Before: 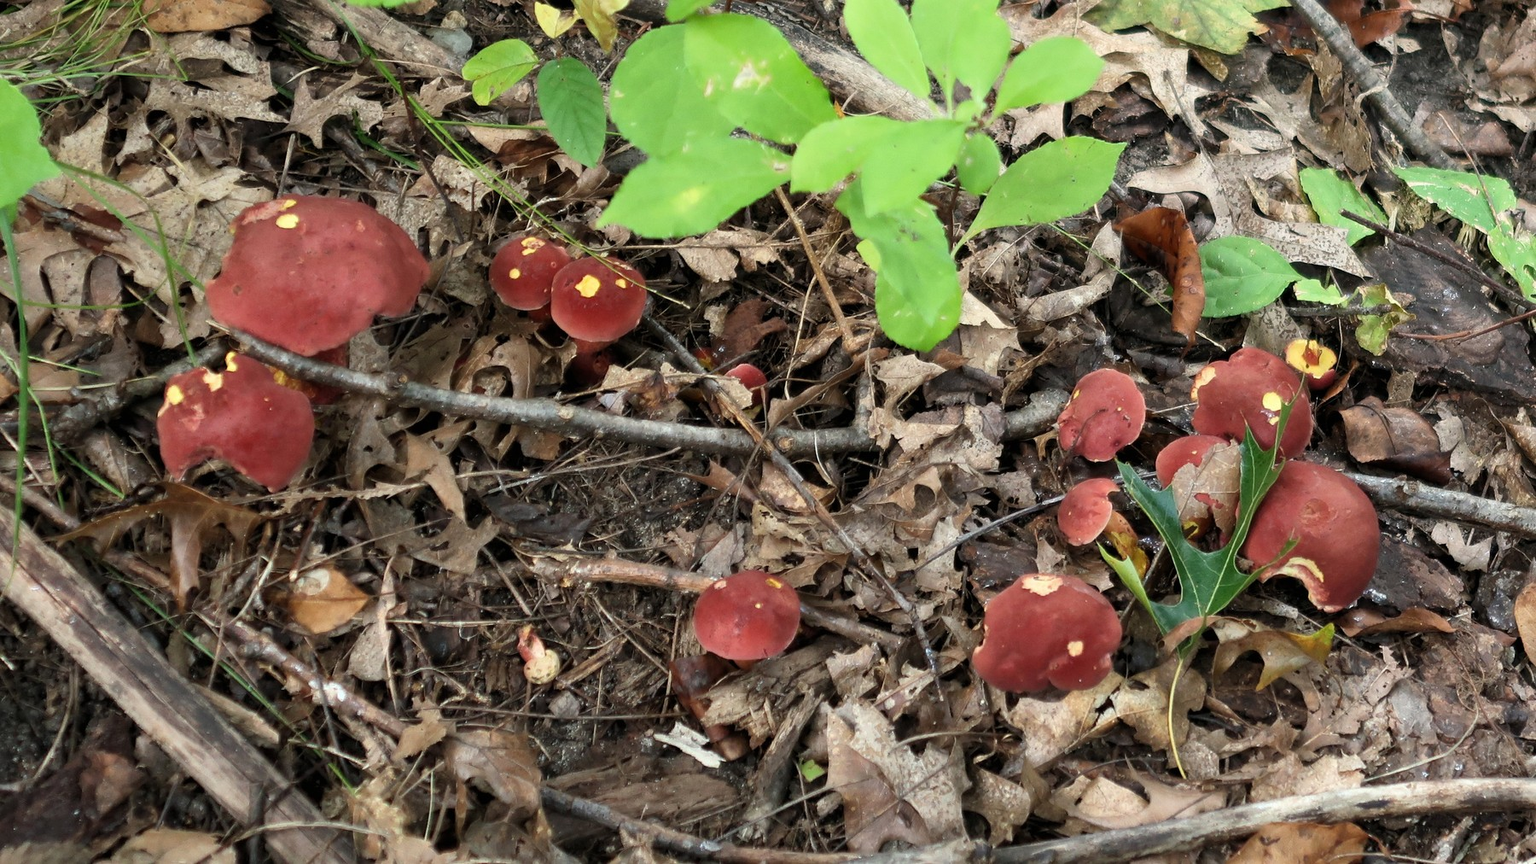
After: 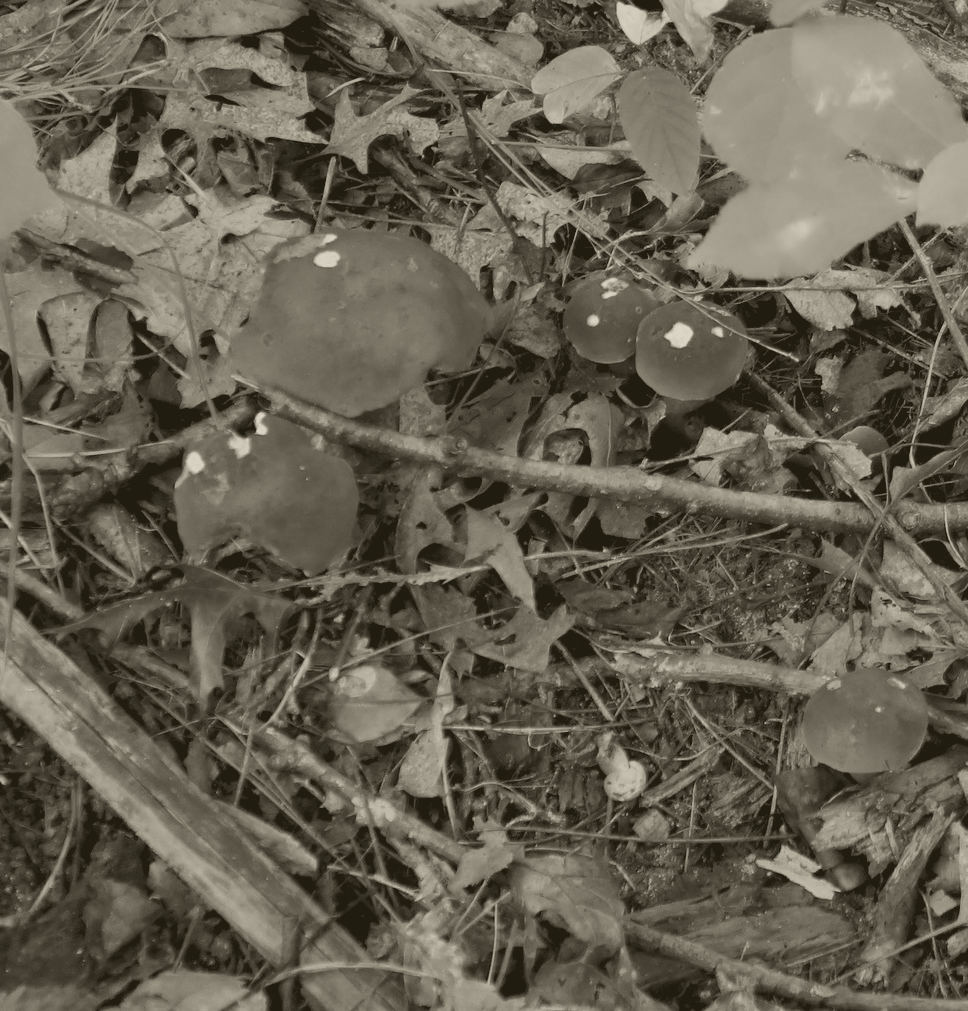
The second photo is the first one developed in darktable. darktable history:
contrast brightness saturation: contrast 0.1, saturation -0.36
colorize: hue 41.44°, saturation 22%, source mix 60%, lightness 10.61%
crop: left 0.587%, right 45.588%, bottom 0.086%
color zones: curves: ch0 [(0, 0.485) (0.178, 0.476) (0.261, 0.623) (0.411, 0.403) (0.708, 0.603) (0.934, 0.412)]; ch1 [(0.003, 0.485) (0.149, 0.496) (0.229, 0.584) (0.326, 0.551) (0.484, 0.262) (0.757, 0.643)]
levels: black 3.83%, white 90.64%, levels [0.044, 0.416, 0.908]
exposure: exposure 0.127 EV, compensate highlight preservation false
